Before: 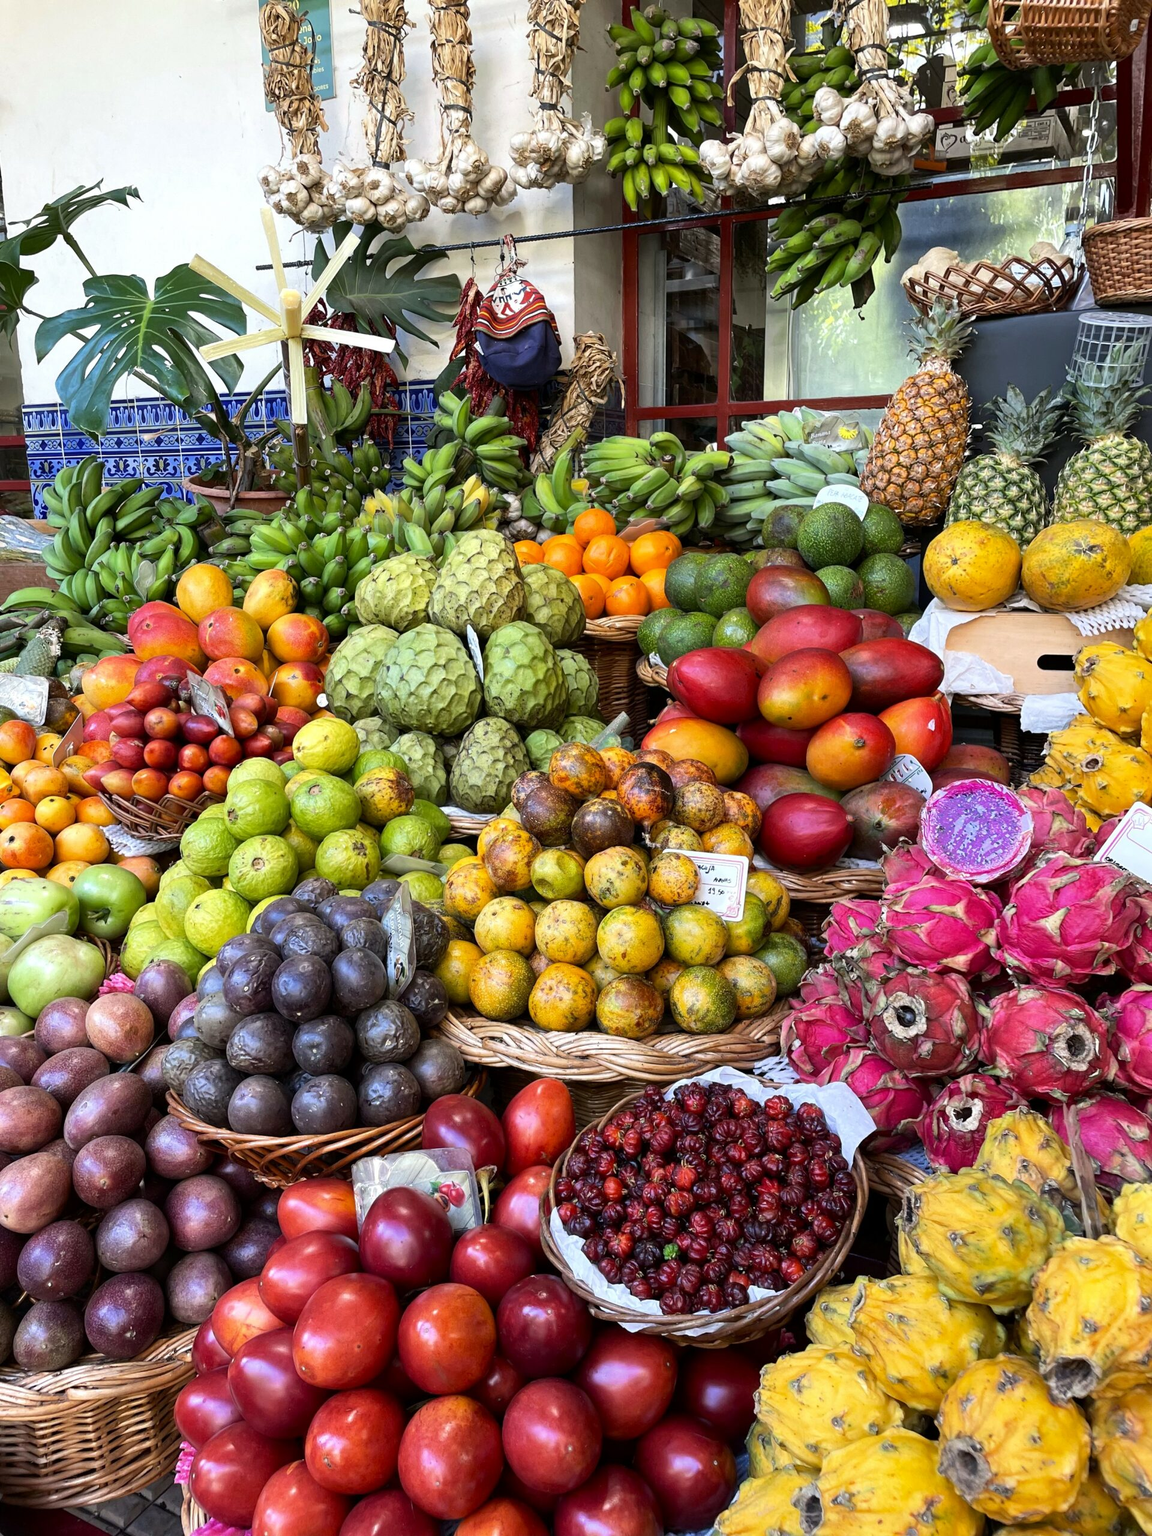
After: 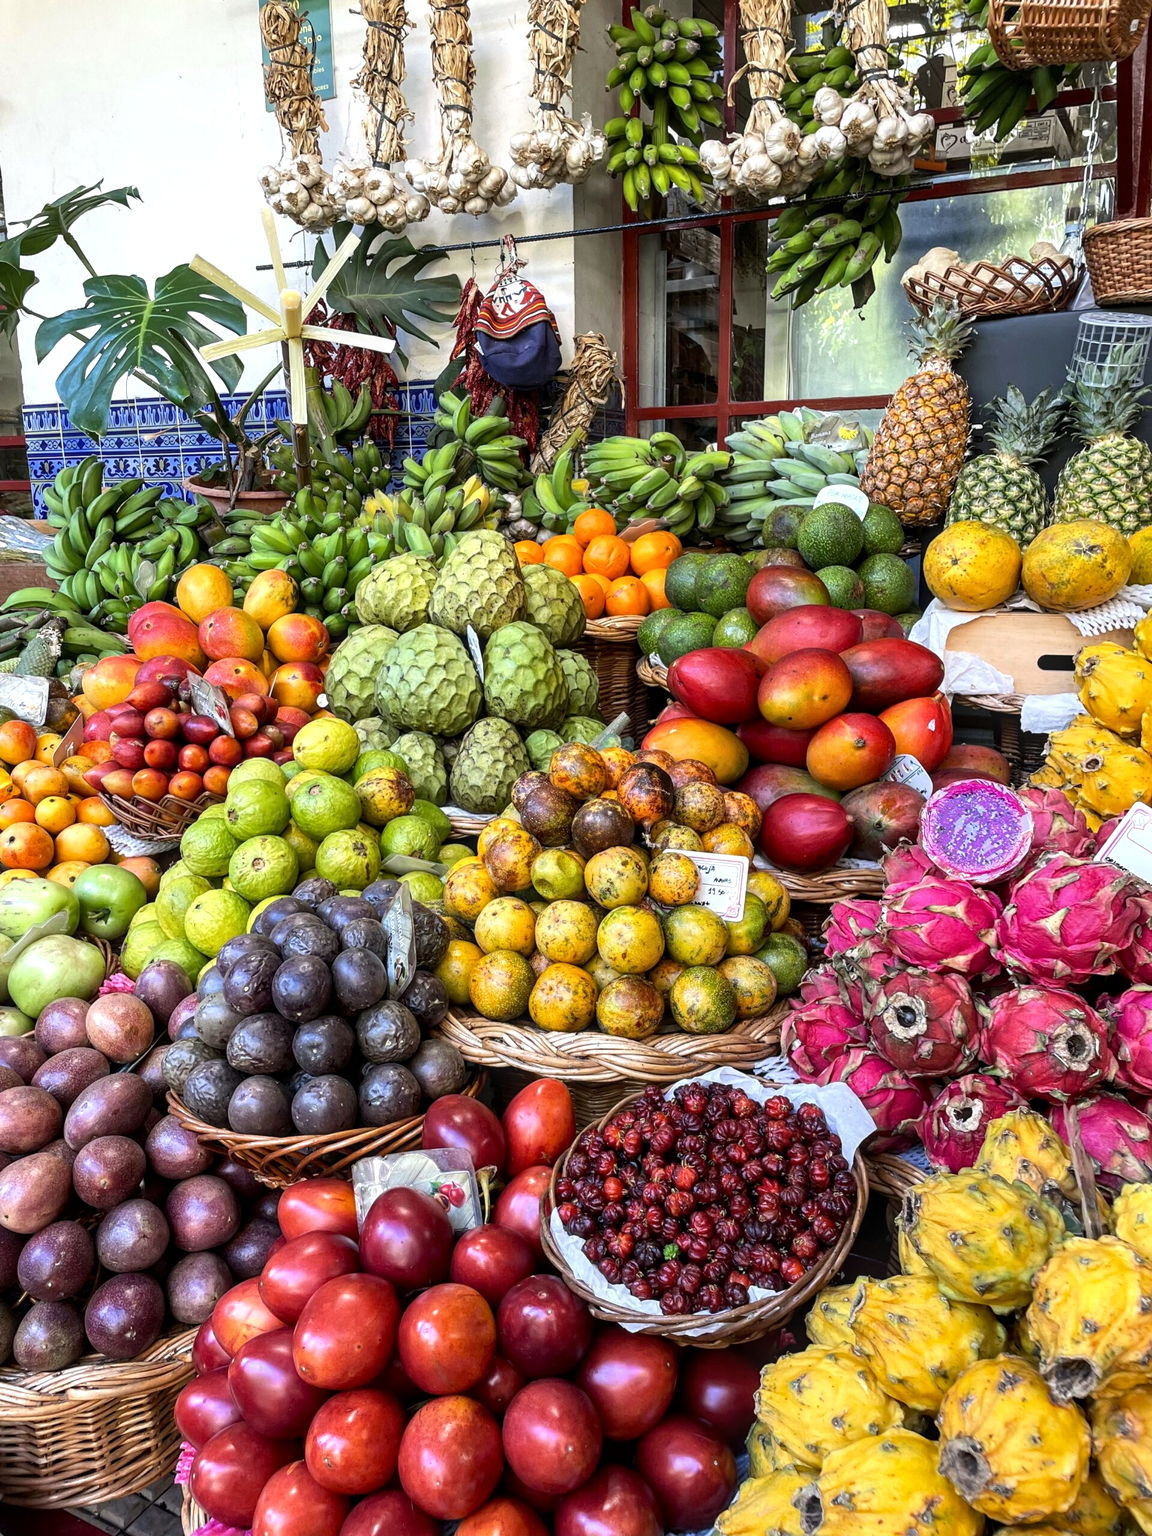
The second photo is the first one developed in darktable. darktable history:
local contrast: on, module defaults
exposure: exposure 0.128 EV
